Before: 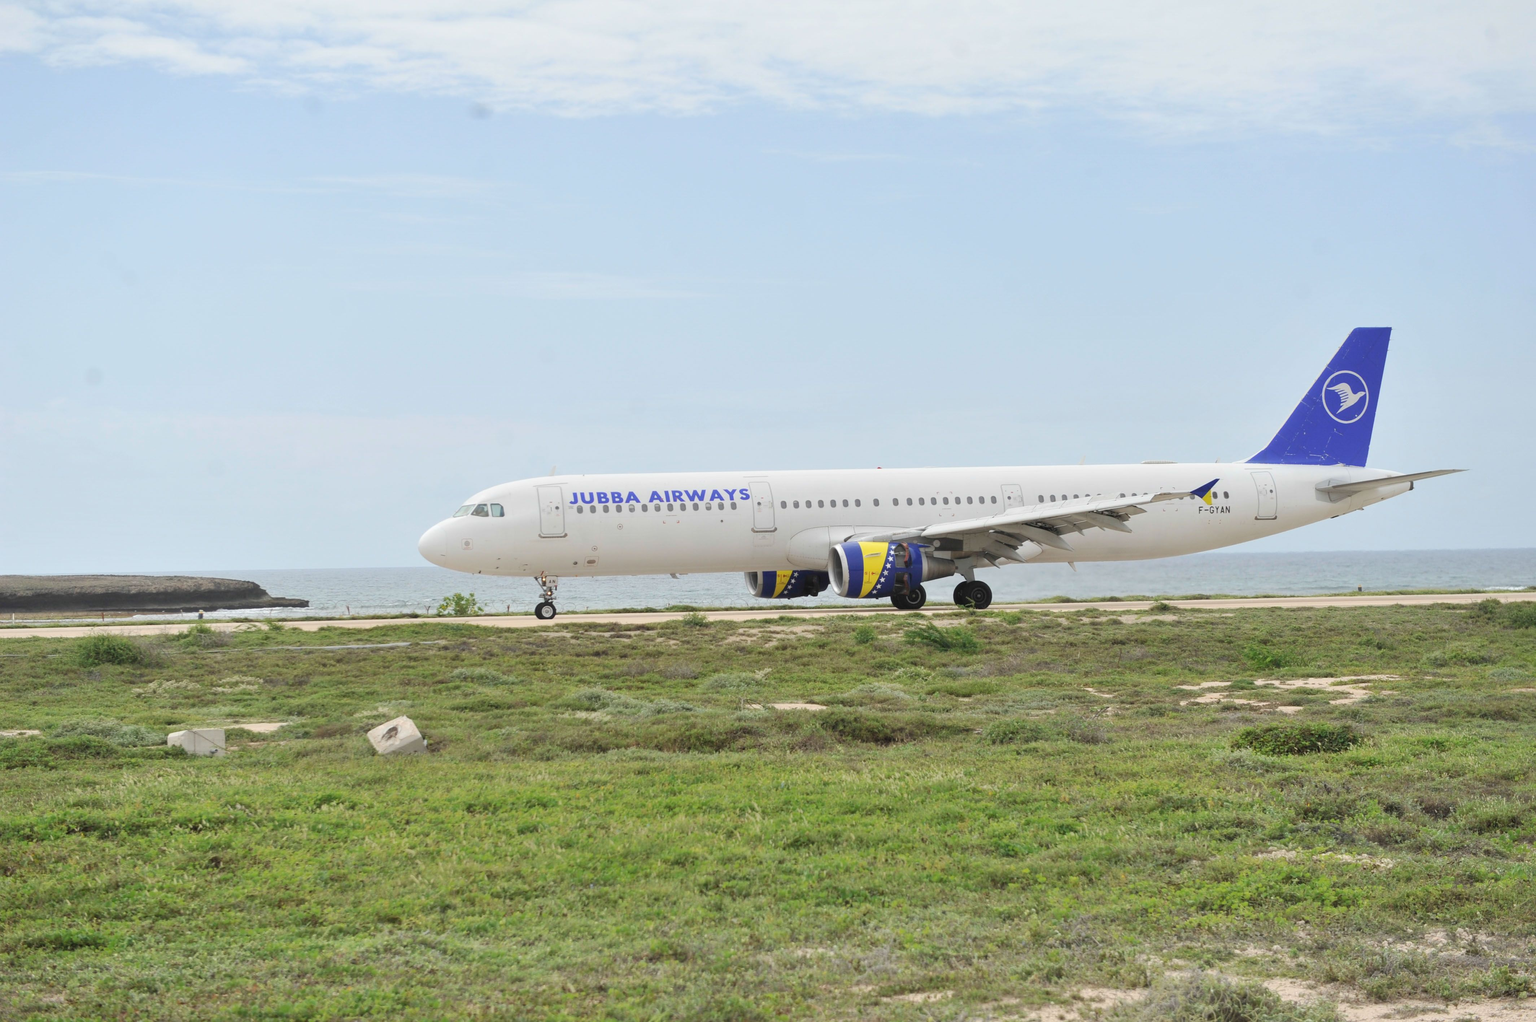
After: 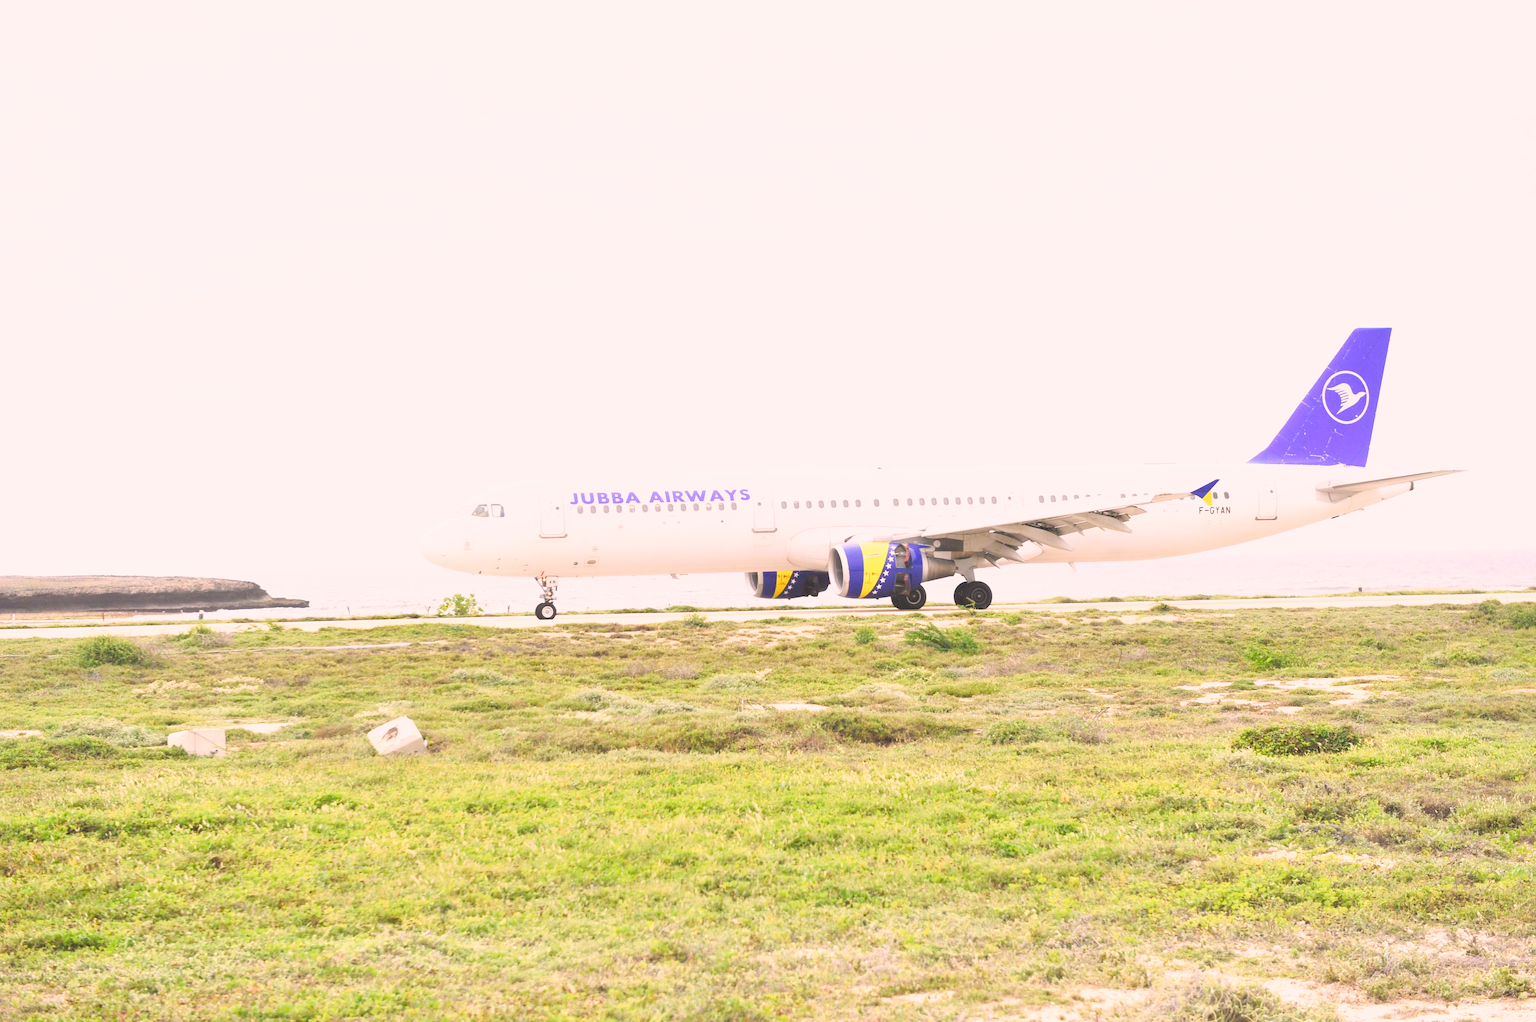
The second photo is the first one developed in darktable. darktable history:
color balance rgb: perceptual saturation grading › global saturation 20%, perceptual saturation grading › highlights -25%, perceptual saturation grading › shadows 25%
base curve: curves: ch0 [(0, 0) (0.262, 0.32) (0.722, 0.705) (1, 1)]
color correction: highlights a* 12.23, highlights b* 5.41
tone curve: curves: ch0 [(0, 0) (0.003, 0.115) (0.011, 0.133) (0.025, 0.157) (0.044, 0.182) (0.069, 0.209) (0.1, 0.239) (0.136, 0.279) (0.177, 0.326) (0.224, 0.379) (0.277, 0.436) (0.335, 0.507) (0.399, 0.587) (0.468, 0.671) (0.543, 0.75) (0.623, 0.837) (0.709, 0.916) (0.801, 0.978) (0.898, 0.985) (1, 1)], preserve colors none
exposure: compensate highlight preservation false
